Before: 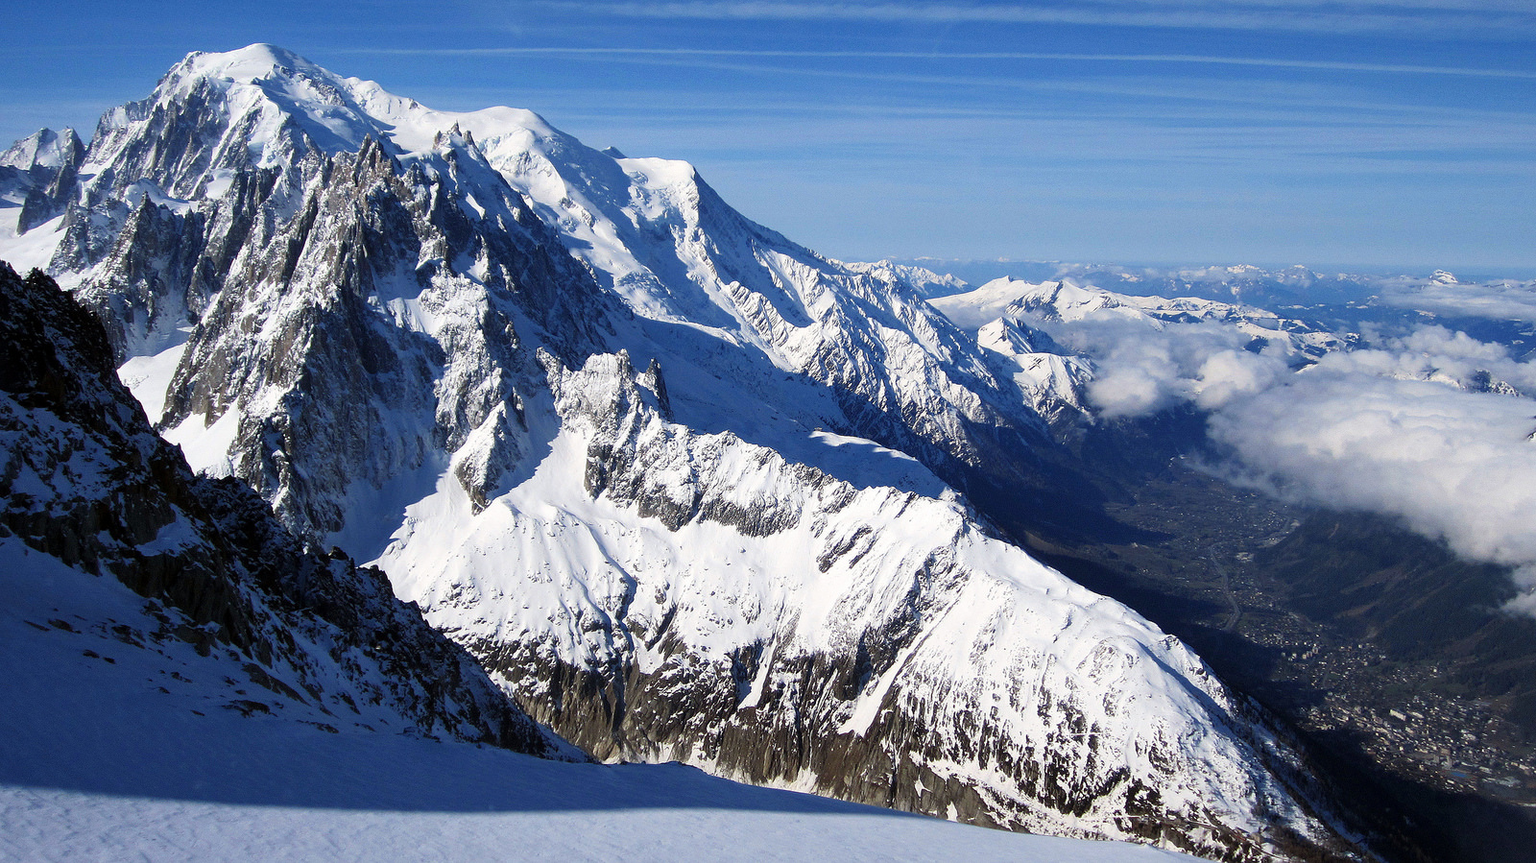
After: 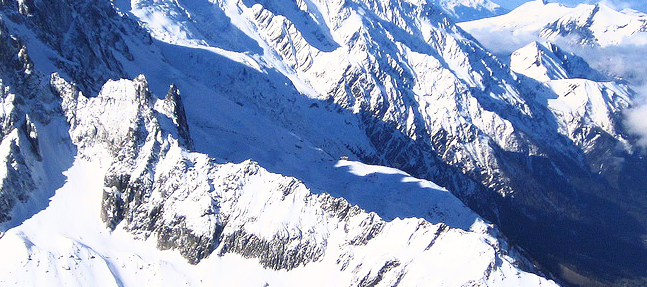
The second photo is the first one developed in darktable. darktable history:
tone equalizer: on, module defaults
crop: left 31.751%, top 32.172%, right 27.8%, bottom 35.83%
base curve: curves: ch0 [(0, 0) (0.557, 0.834) (1, 1)]
